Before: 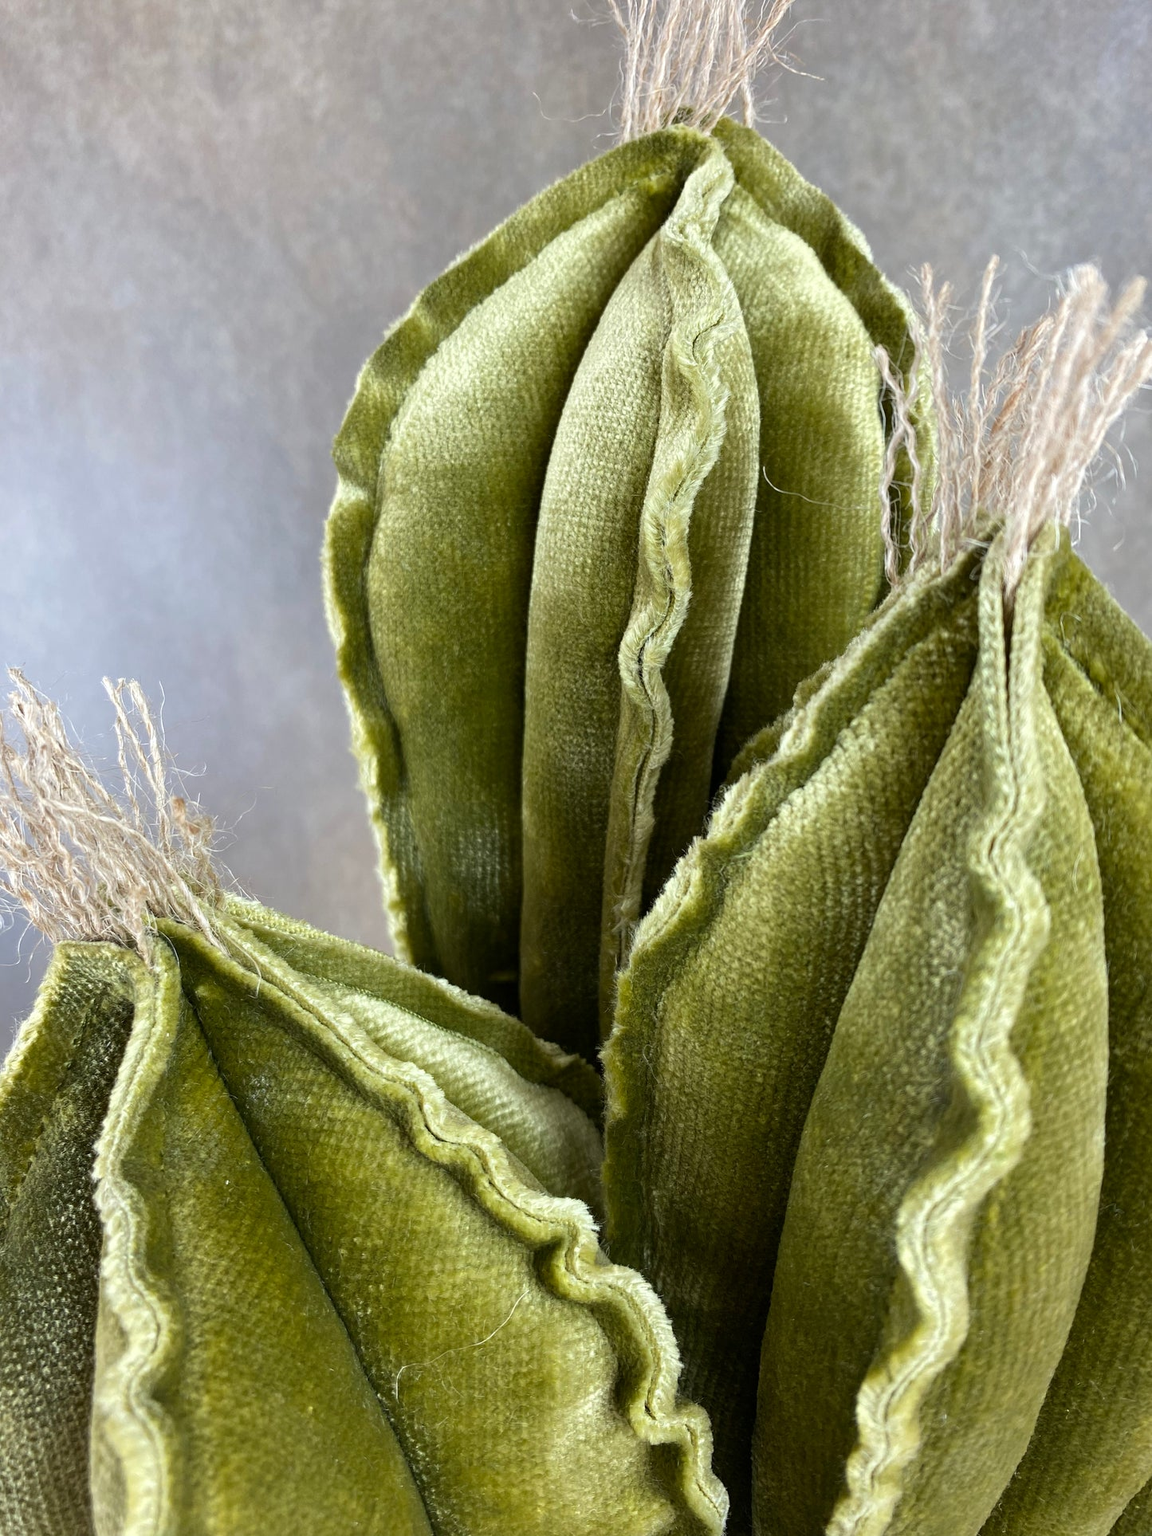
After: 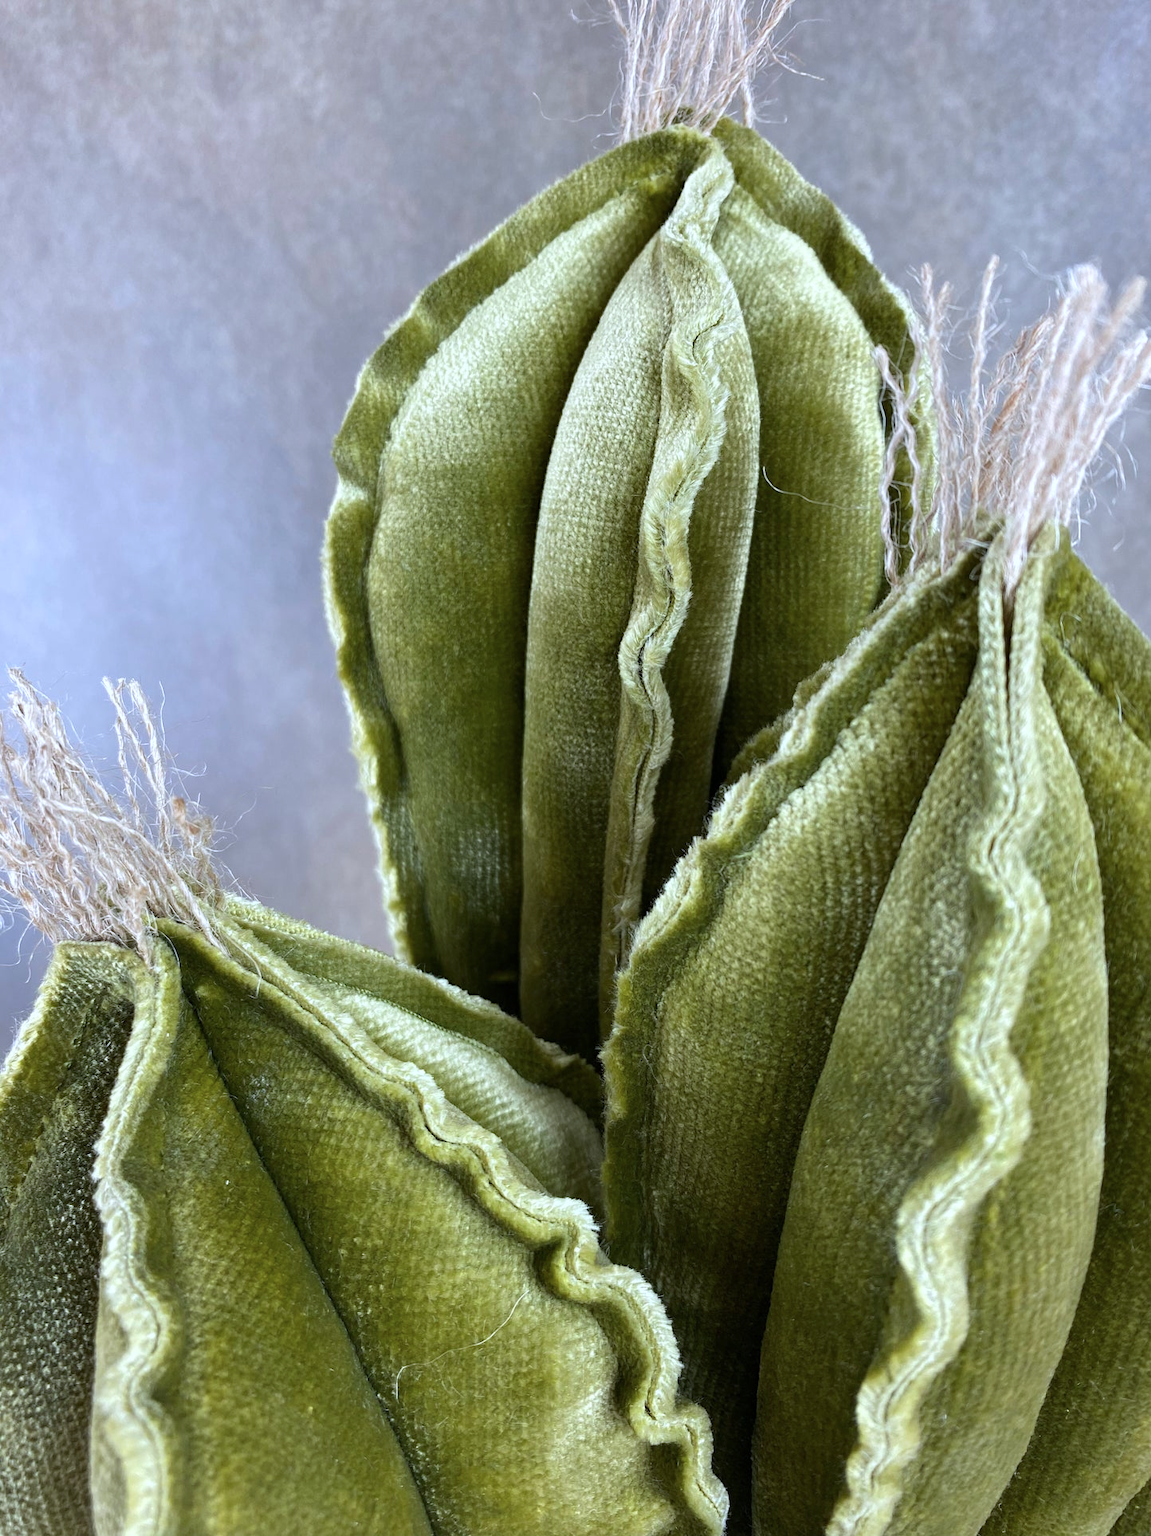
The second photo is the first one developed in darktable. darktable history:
color calibration: illuminant custom, x 0.371, y 0.383, temperature 4279.82 K
